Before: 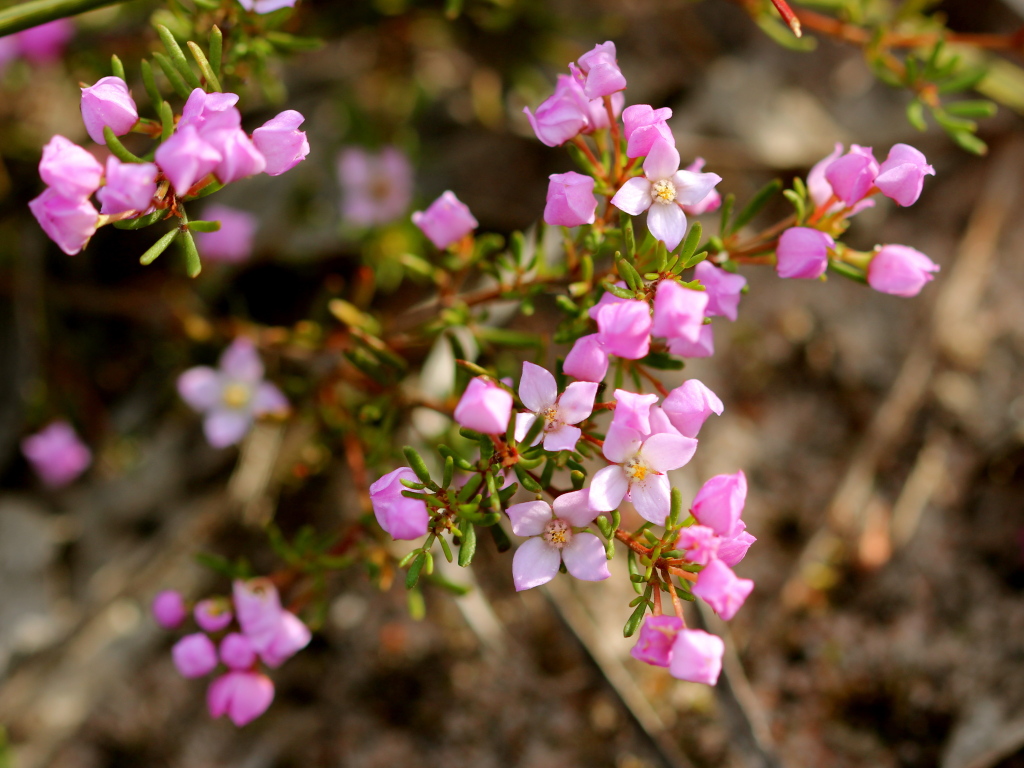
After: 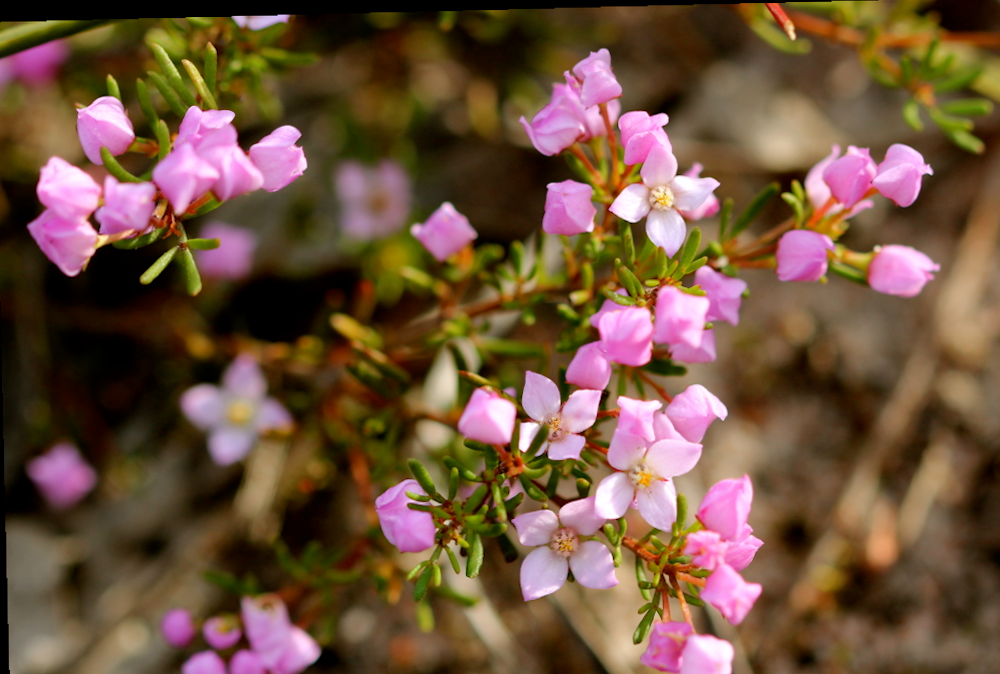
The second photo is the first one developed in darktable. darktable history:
rotate and perspective: rotation -1.24°, automatic cropping off
crop and rotate: angle 0.2°, left 0.275%, right 3.127%, bottom 14.18%
tone equalizer: on, module defaults
